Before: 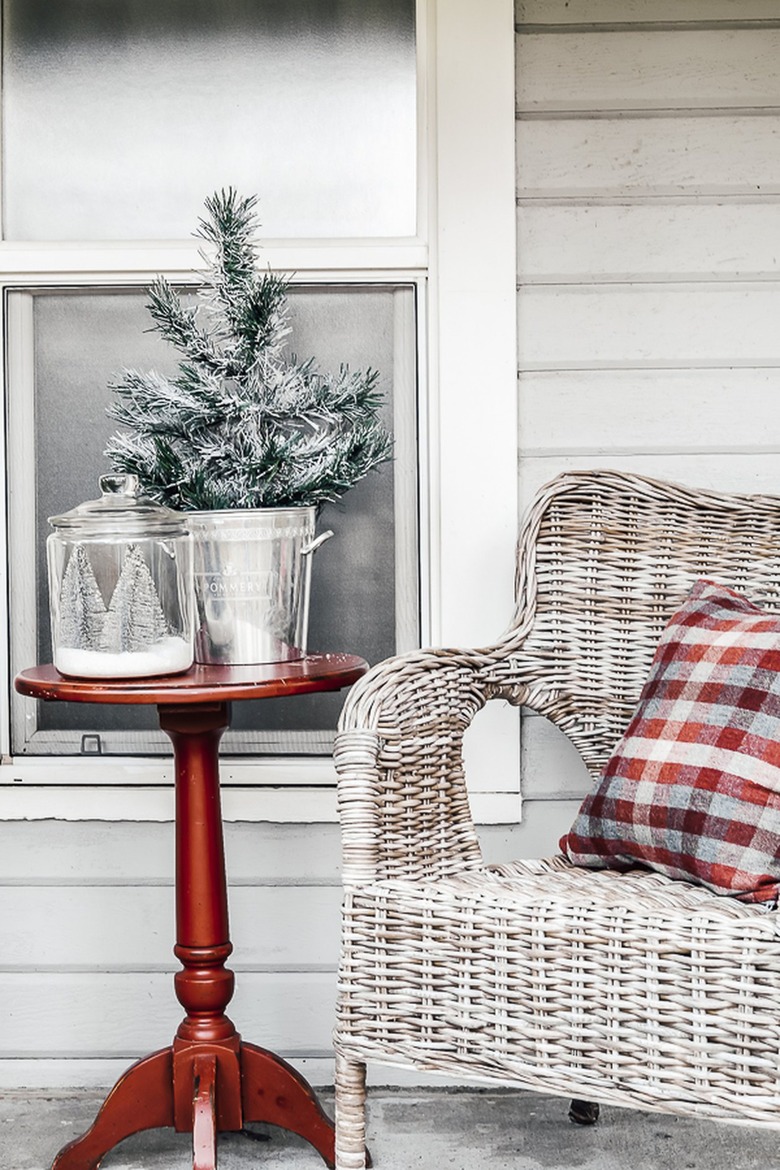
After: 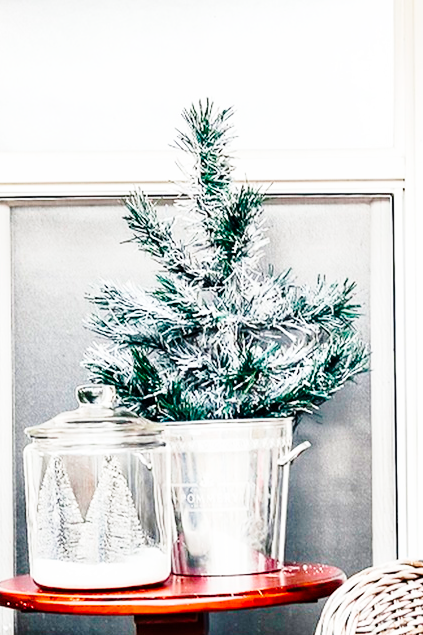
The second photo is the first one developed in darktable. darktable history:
base curve: curves: ch0 [(0, 0) (0.028, 0.03) (0.105, 0.232) (0.387, 0.748) (0.754, 0.968) (1, 1)], preserve colors none
color balance rgb: linear chroma grading › global chroma 15.624%, perceptual saturation grading › global saturation 25.049%
tone equalizer: smoothing diameter 2.21%, edges refinement/feathering 20.43, mask exposure compensation -1.57 EV, filter diffusion 5
crop and rotate: left 3.064%, top 7.685%, right 42.598%, bottom 37.997%
